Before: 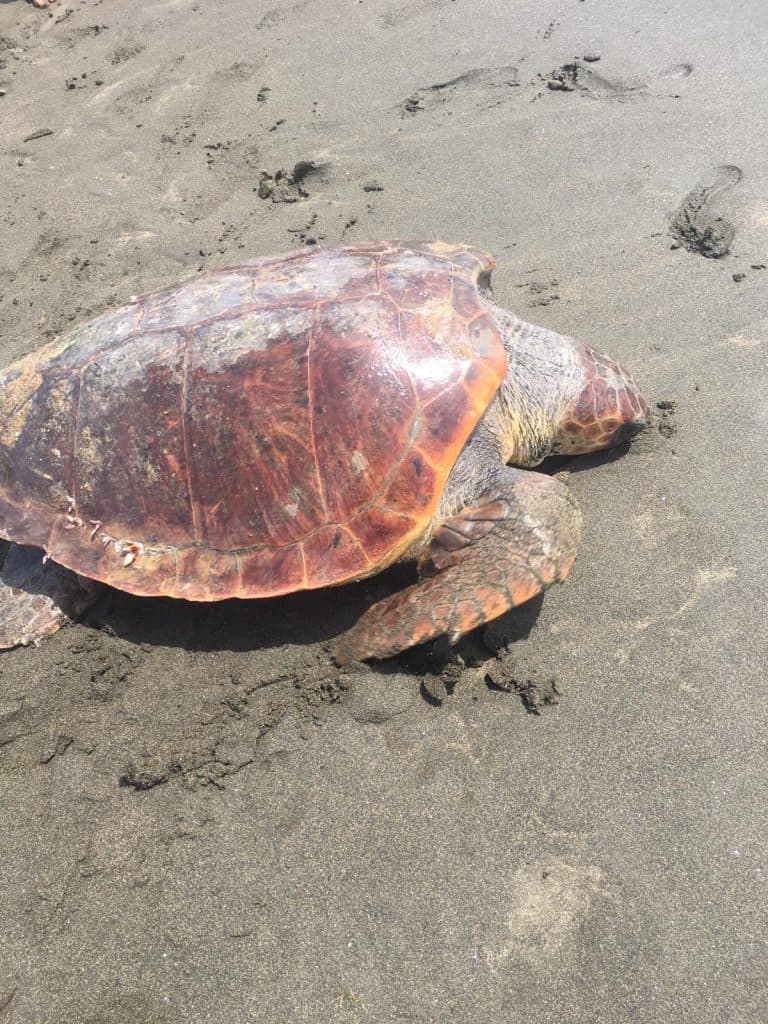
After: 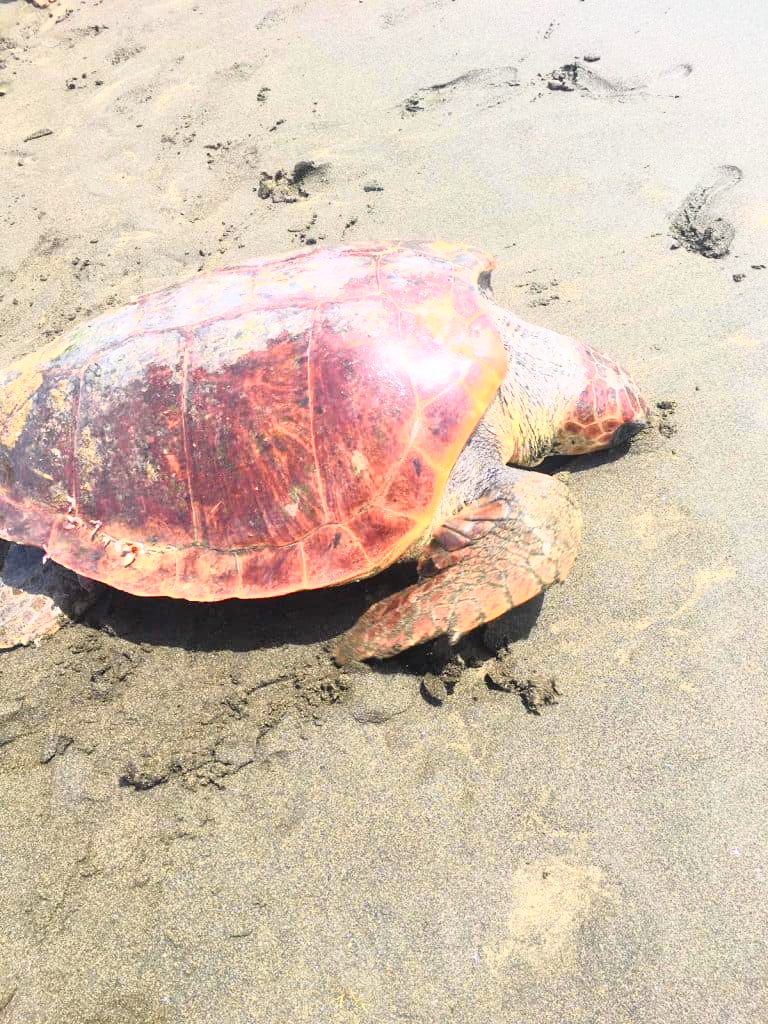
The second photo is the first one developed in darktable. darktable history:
contrast brightness saturation: contrast 0.203, brightness 0.162, saturation 0.228
tone curve: curves: ch0 [(0, 0.01) (0.037, 0.032) (0.131, 0.108) (0.275, 0.286) (0.483, 0.517) (0.61, 0.661) (0.697, 0.768) (0.797, 0.876) (0.888, 0.952) (0.997, 0.995)]; ch1 [(0, 0) (0.312, 0.262) (0.425, 0.402) (0.5, 0.5) (0.527, 0.532) (0.556, 0.585) (0.683, 0.706) (0.746, 0.77) (1, 1)]; ch2 [(0, 0) (0.223, 0.185) (0.333, 0.284) (0.432, 0.4) (0.502, 0.502) (0.525, 0.527) (0.545, 0.564) (0.587, 0.613) (0.636, 0.654) (0.711, 0.729) (0.845, 0.855) (0.998, 0.977)], color space Lab, independent channels, preserve colors none
